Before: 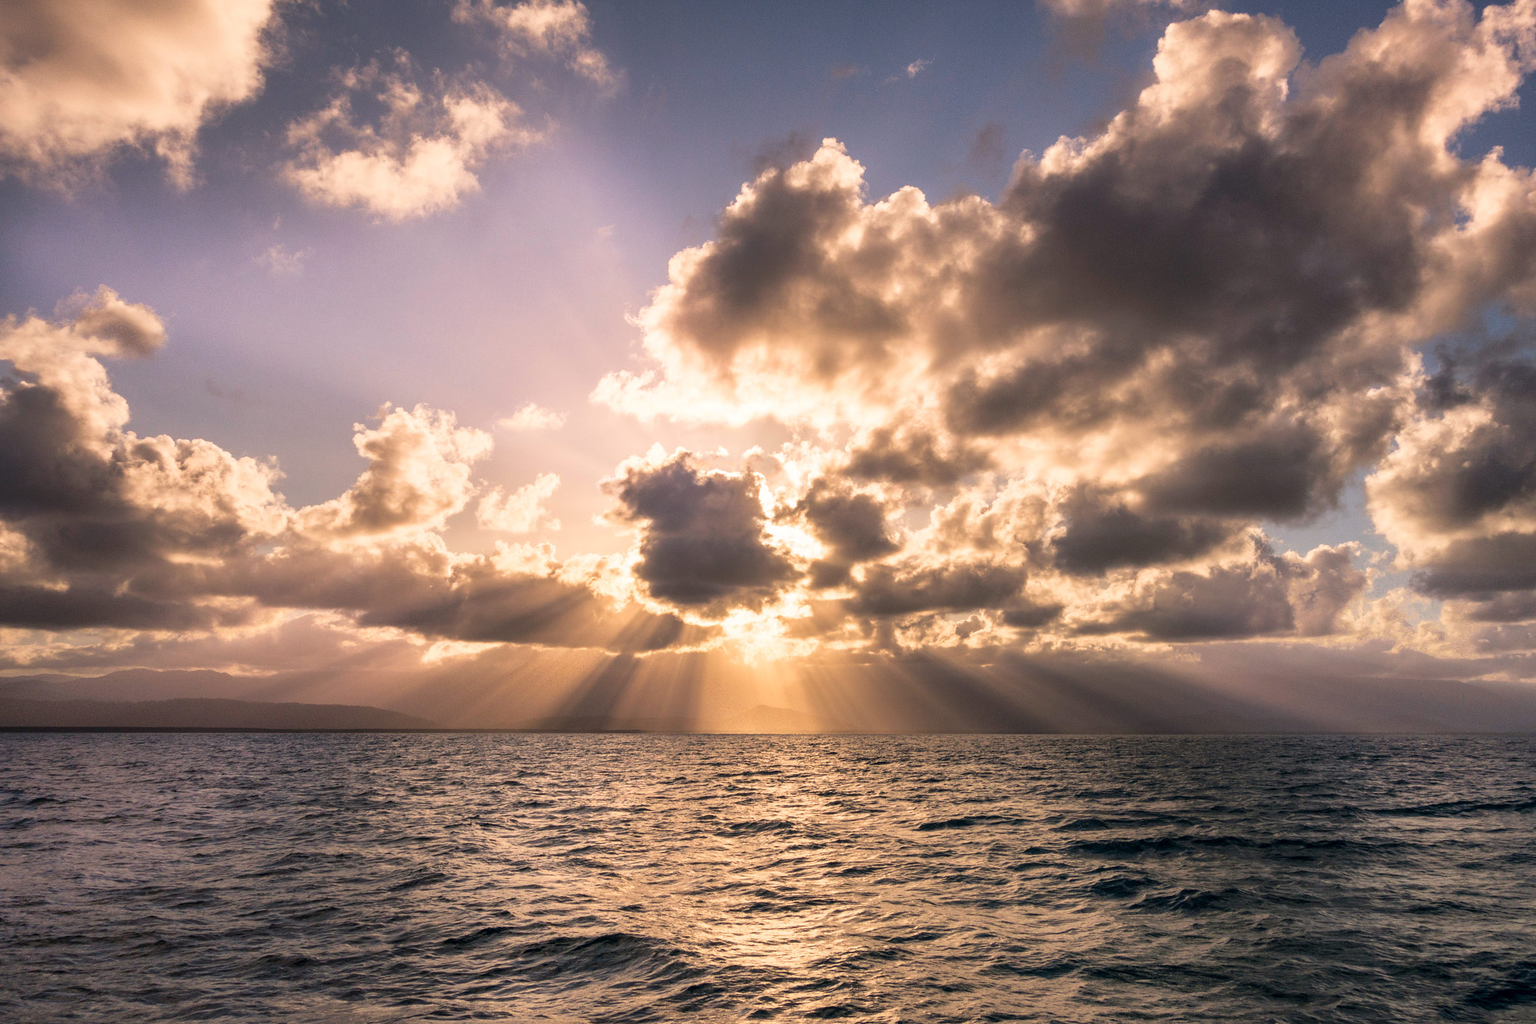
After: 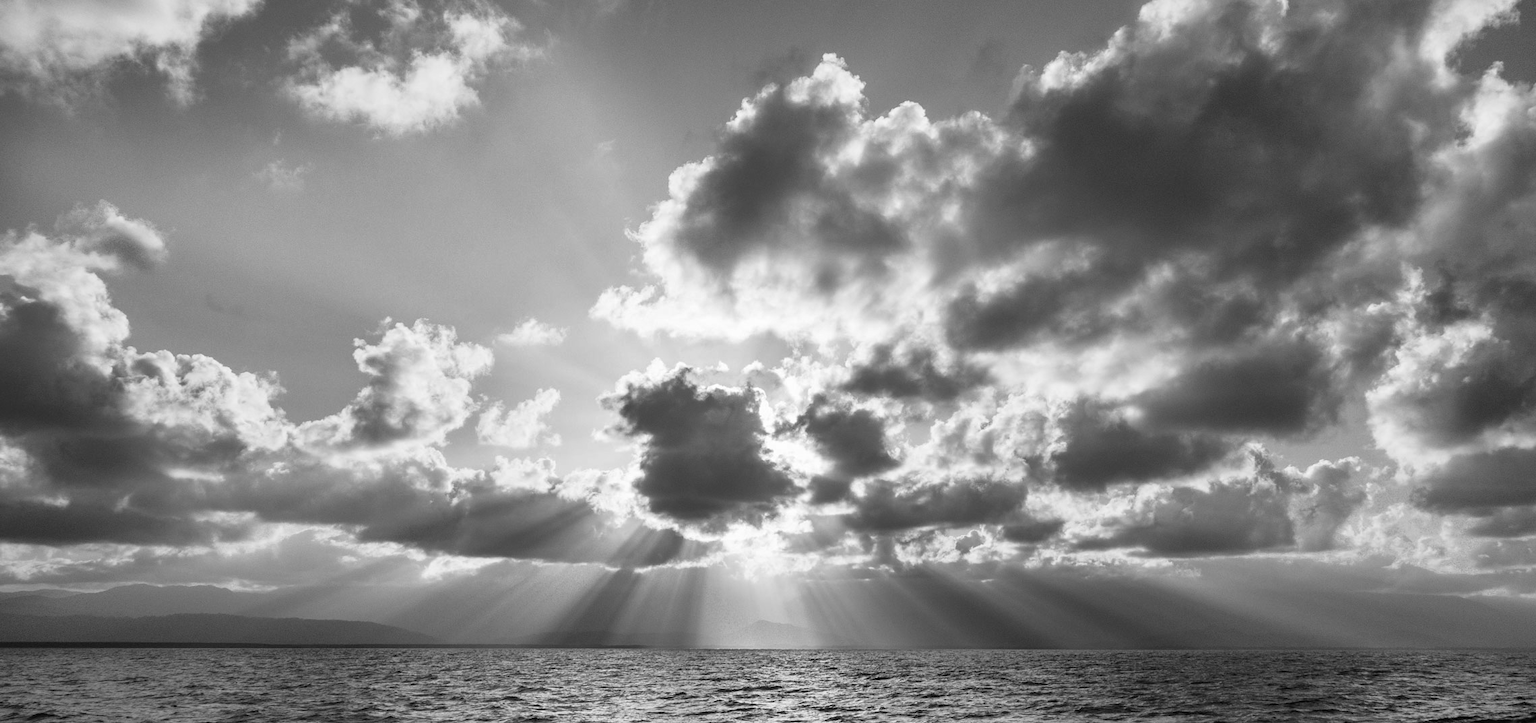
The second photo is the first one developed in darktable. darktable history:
shadows and highlights: low approximation 0.01, soften with gaussian
crop and rotate: top 8.293%, bottom 20.996%
monochrome: a 2.21, b -1.33, size 2.2
